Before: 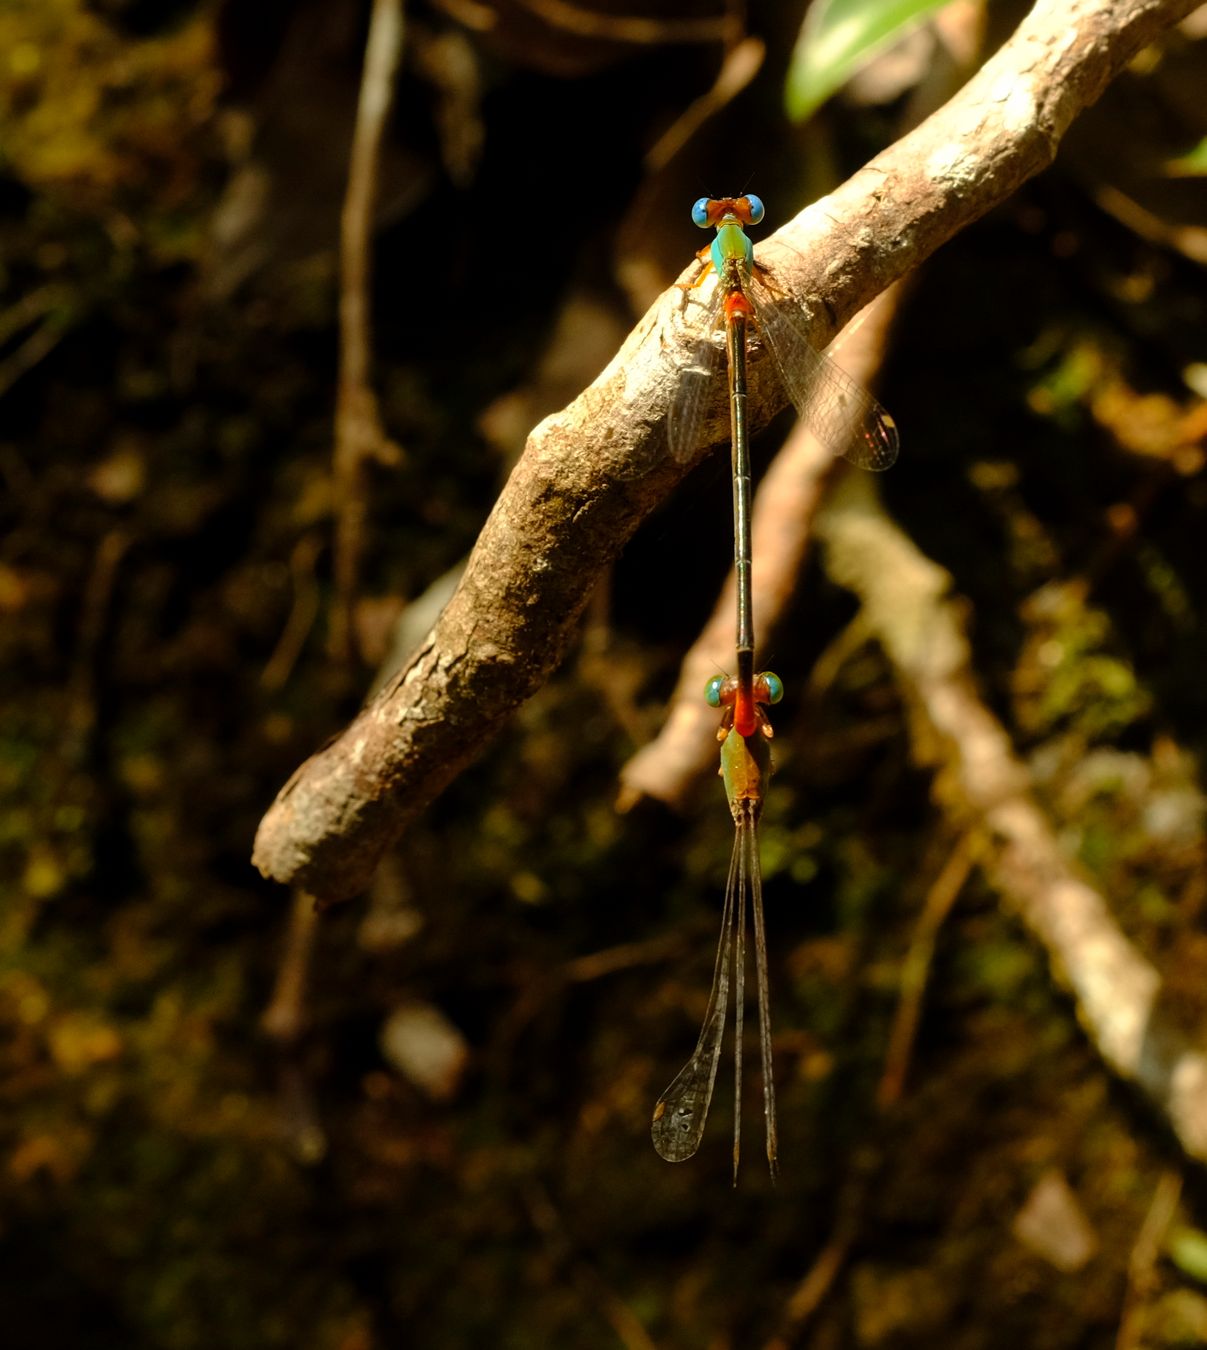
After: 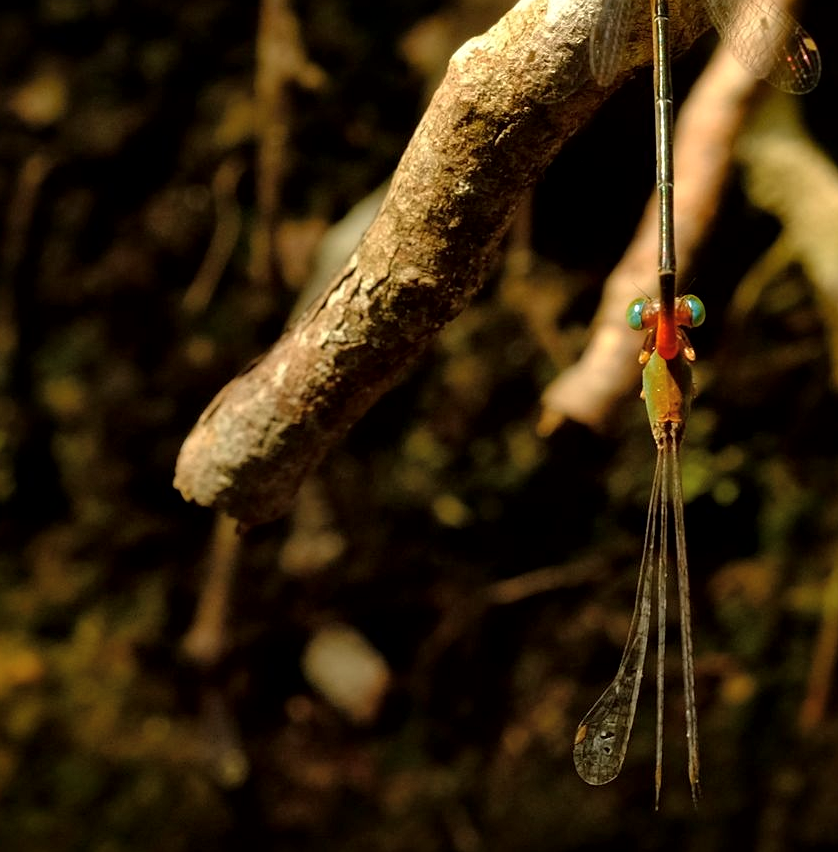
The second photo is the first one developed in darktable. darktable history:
crop: left 6.472%, top 27.962%, right 24.075%, bottom 8.881%
local contrast: mode bilateral grid, contrast 20, coarseness 100, detail 150%, midtone range 0.2
sharpen: radius 1.306, amount 0.29, threshold 0.075
